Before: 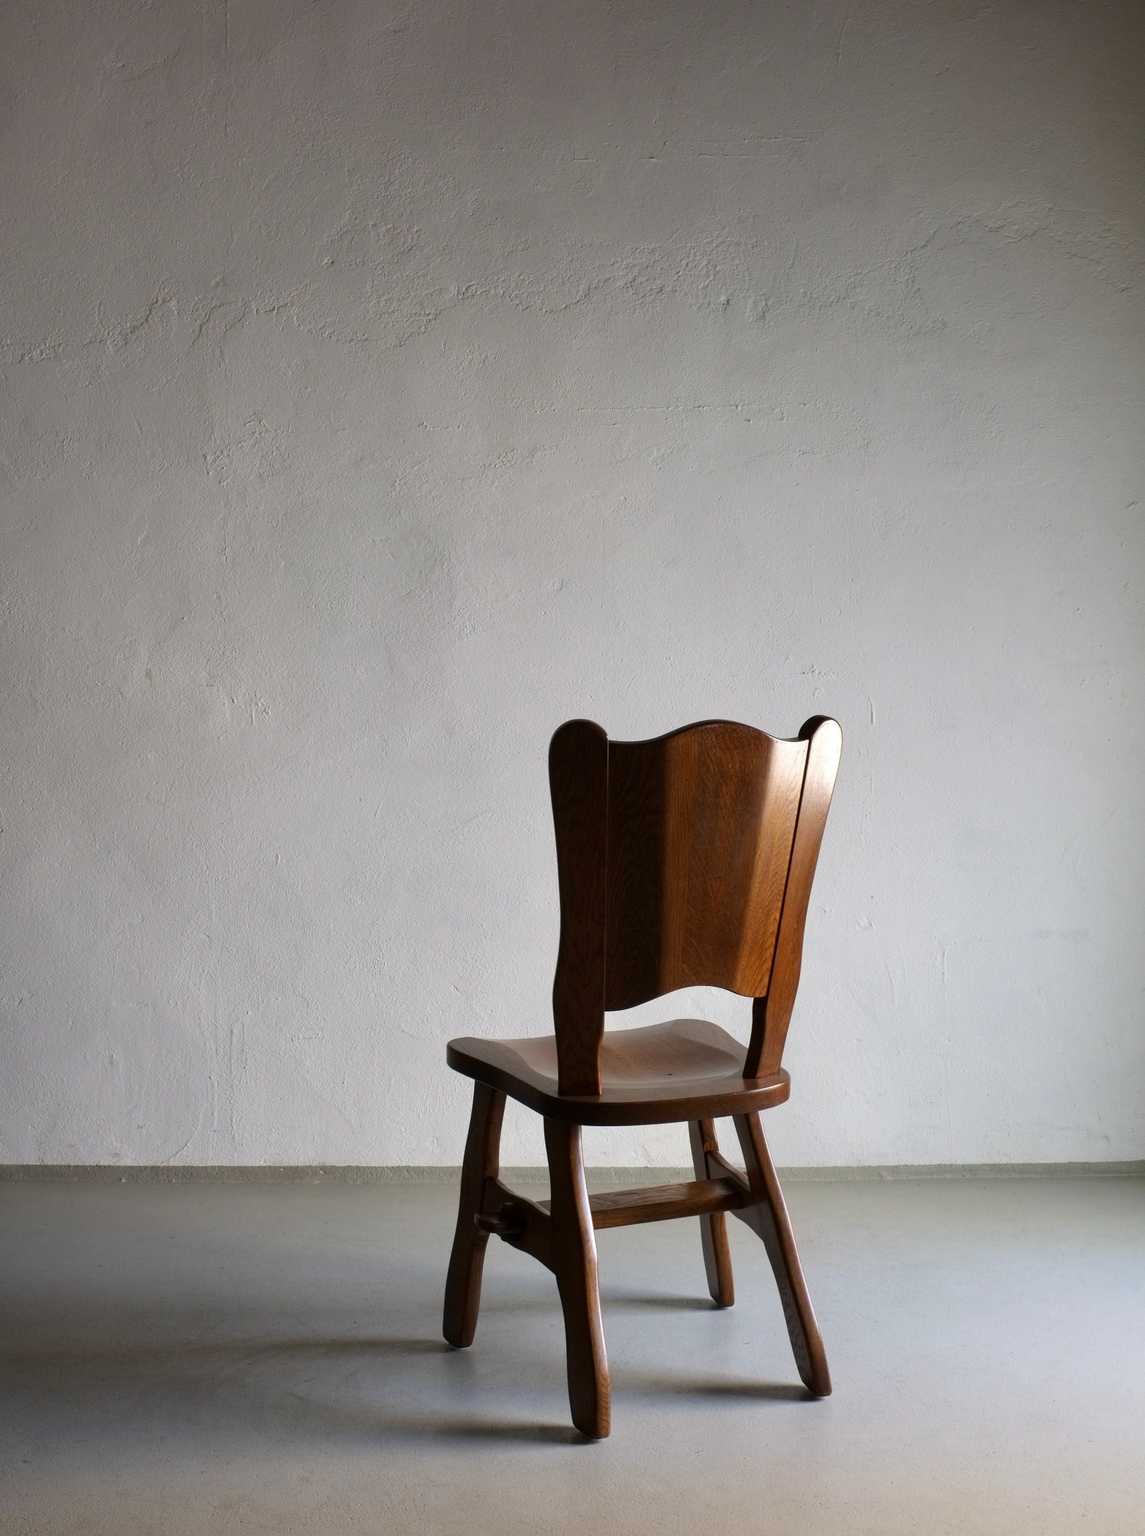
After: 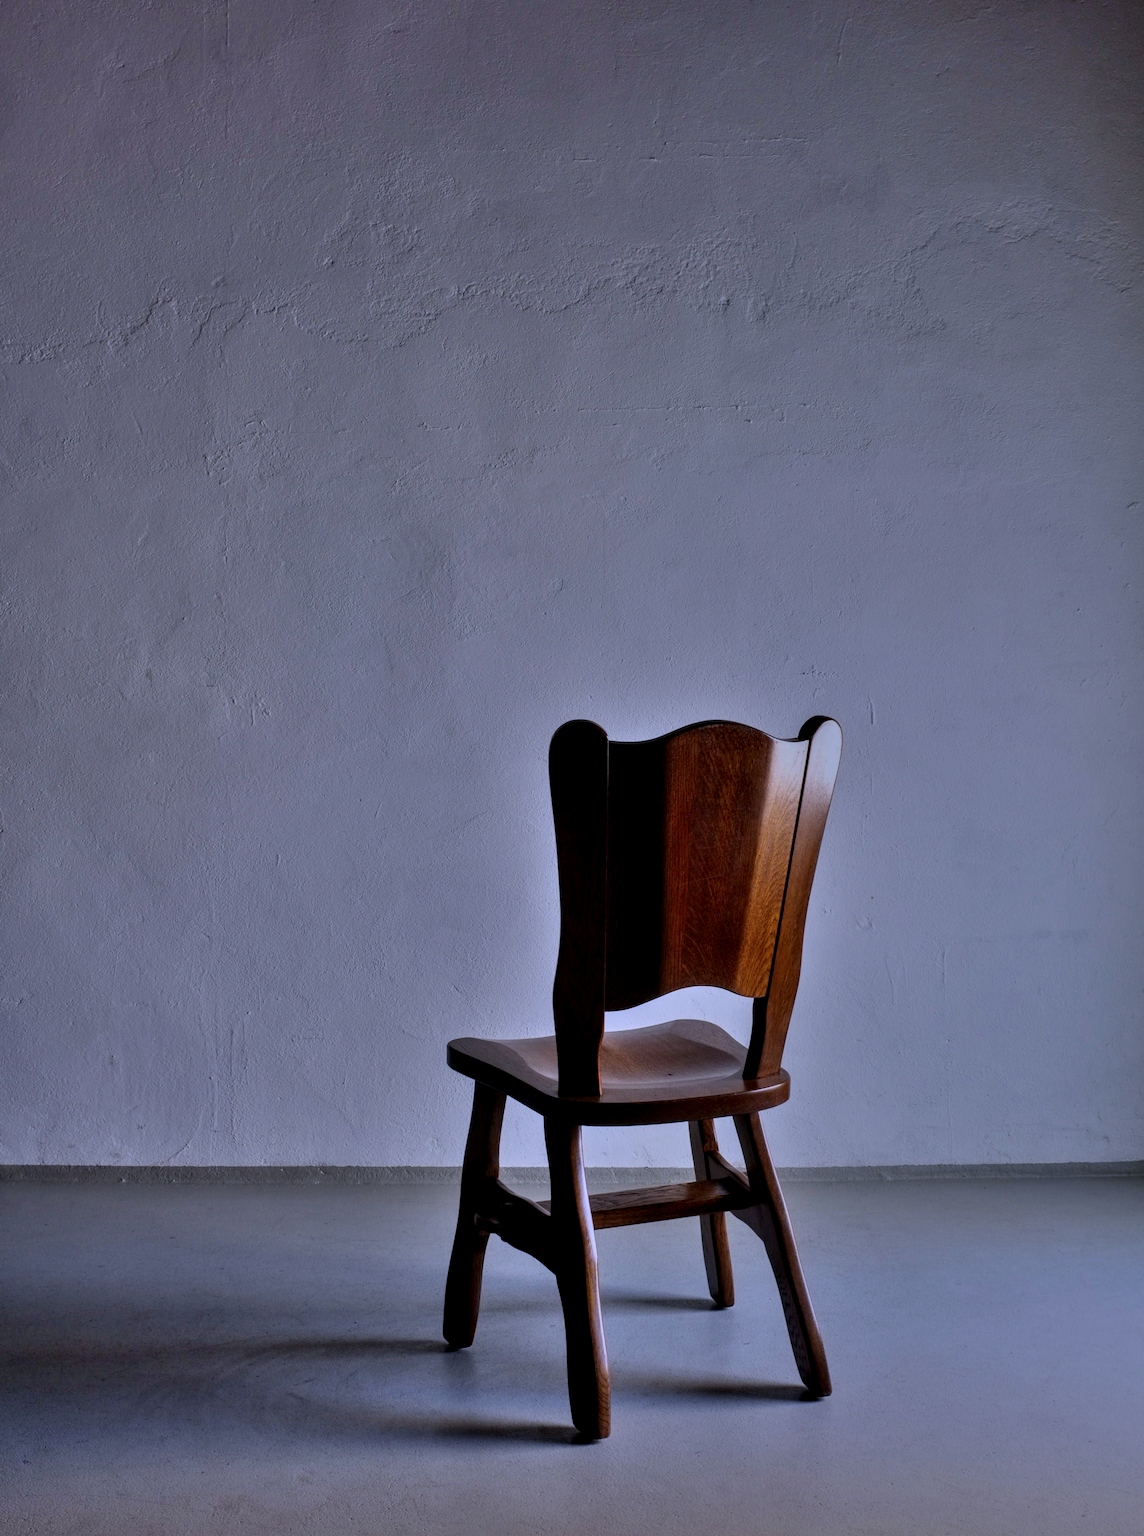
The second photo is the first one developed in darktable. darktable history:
color balance rgb: perceptual saturation grading › global saturation 30%, global vibrance 10%
color calibration: illuminant as shot in camera, x 0.379, y 0.396, temperature 4138.76 K
exposure: exposure -2.002 EV, compensate highlight preservation false
local contrast: highlights 40%, shadows 60%, detail 136%, midtone range 0.514
shadows and highlights: radius 110.86, shadows 51.09, white point adjustment 9.16, highlights -4.17, highlights color adjustment 32.2%, soften with gaussian
